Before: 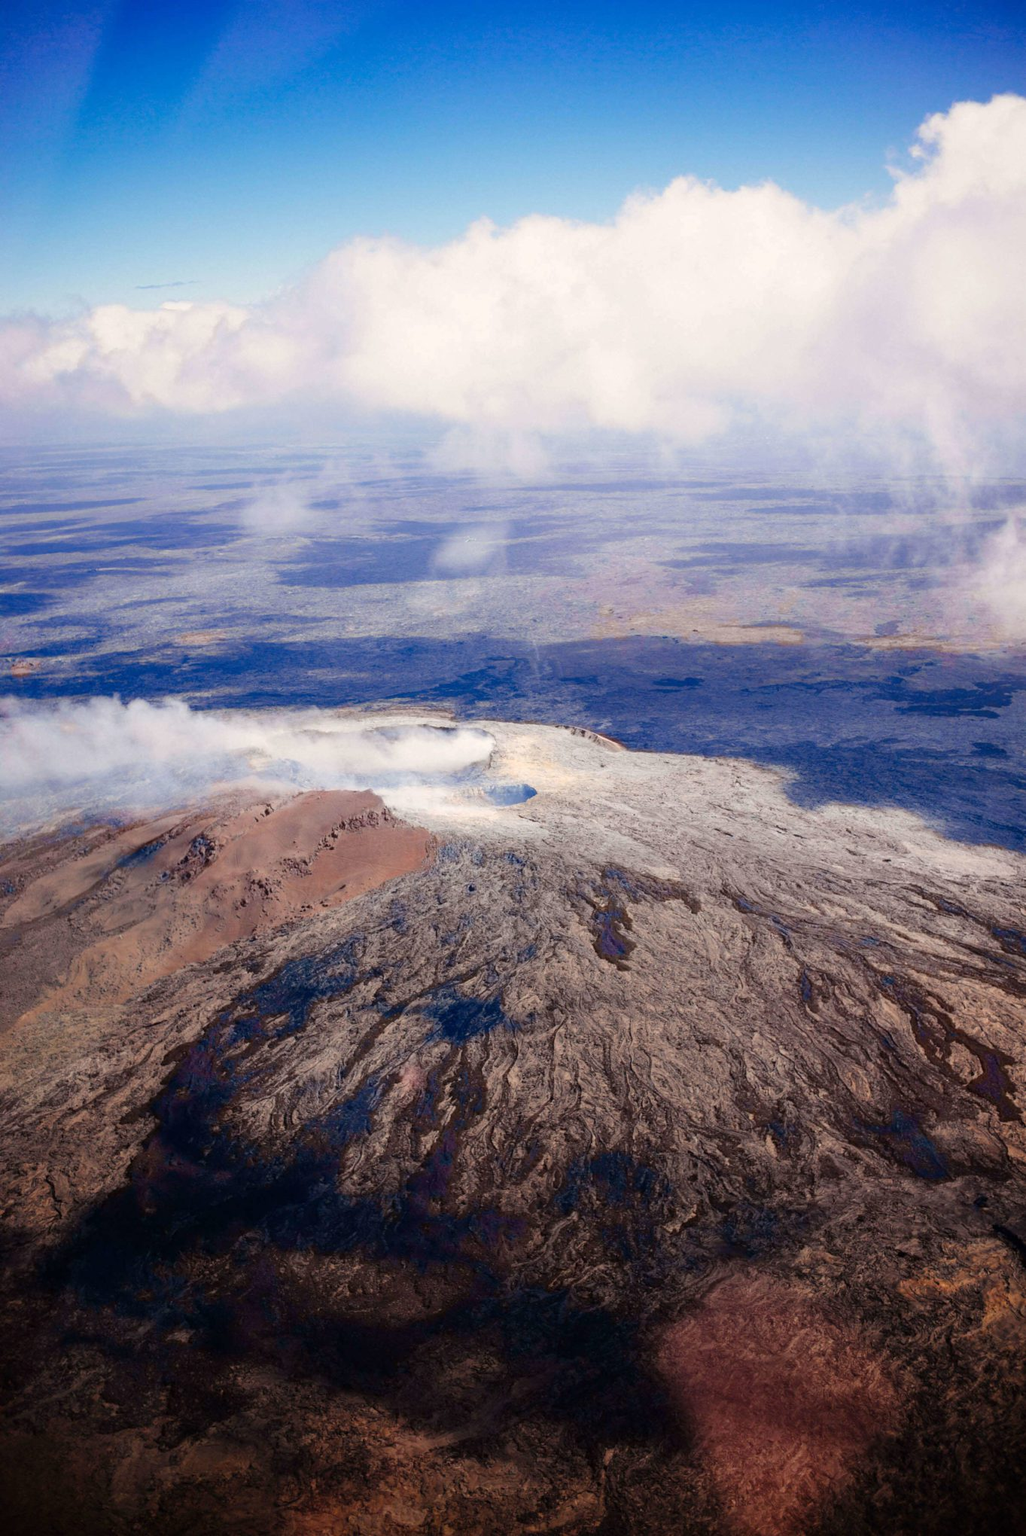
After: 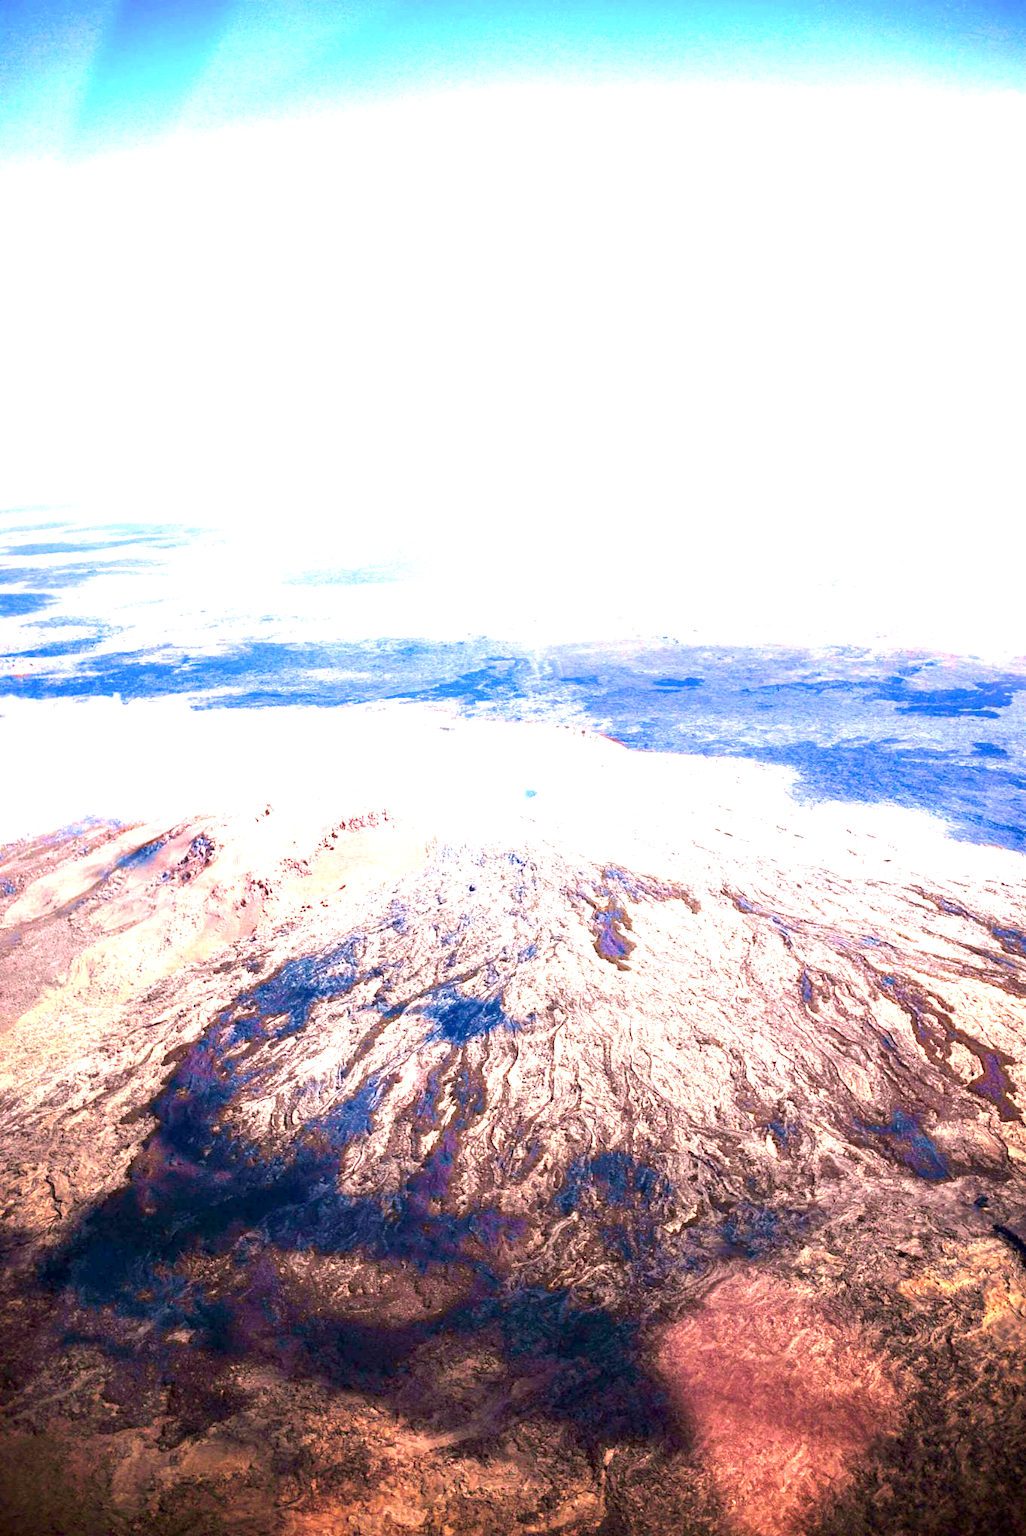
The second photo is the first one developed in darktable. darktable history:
exposure: black level correction 0.001, exposure 2.644 EV, compensate exposure bias true, compensate highlight preservation false
velvia: on, module defaults
